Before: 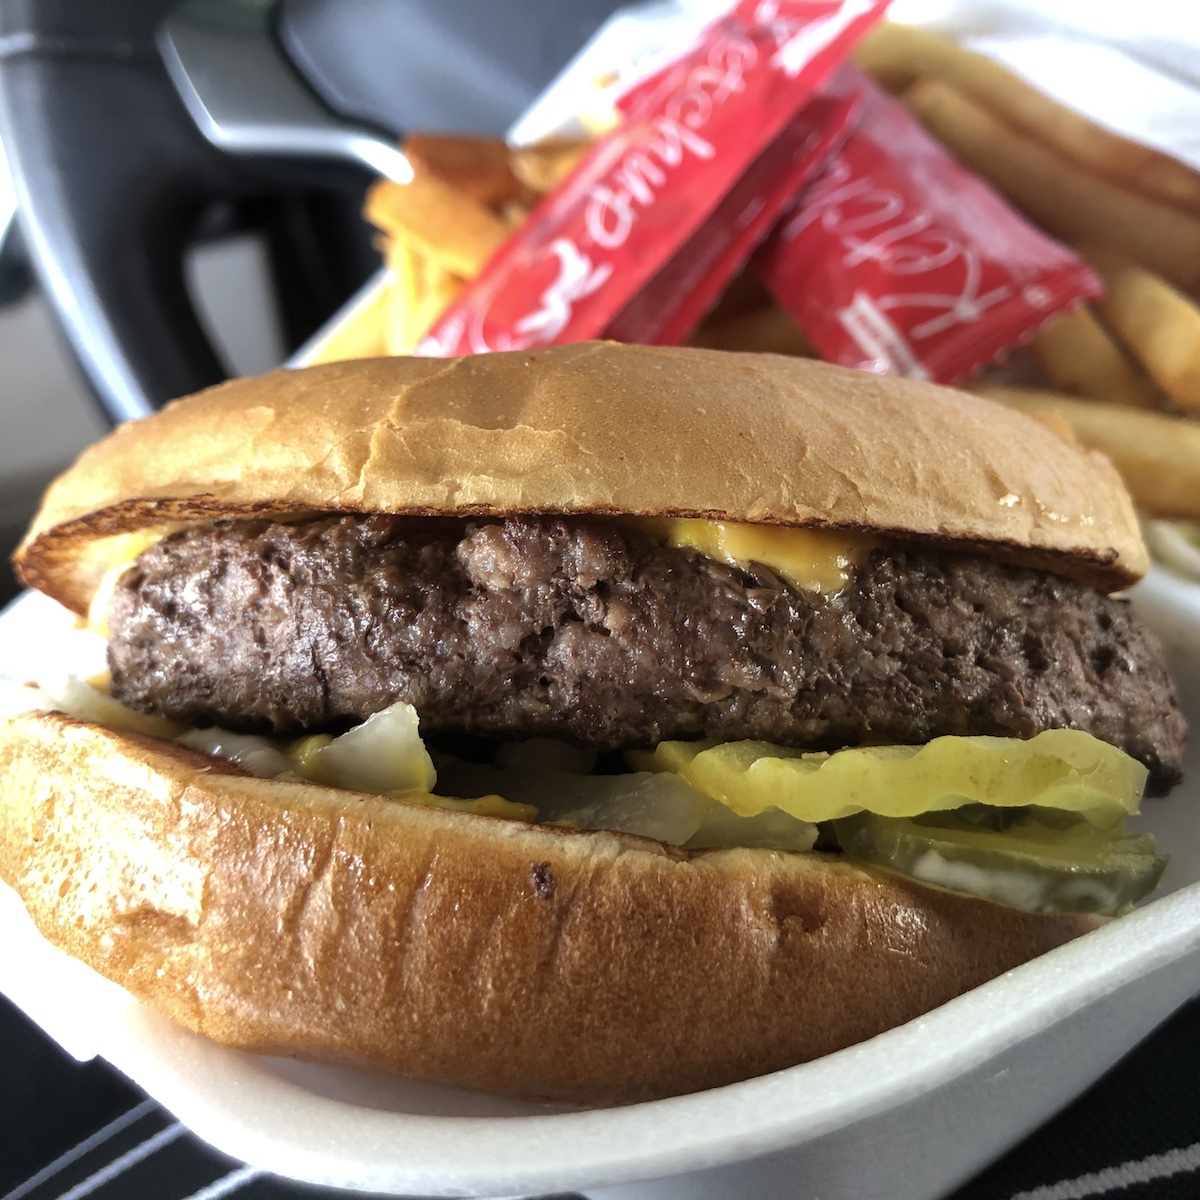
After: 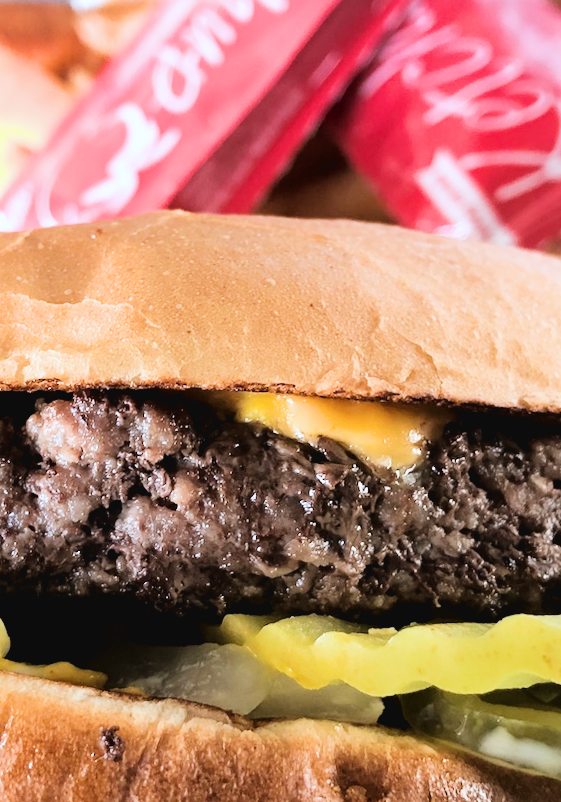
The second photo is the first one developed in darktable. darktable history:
crop: left 32.075%, top 10.976%, right 18.355%, bottom 17.596%
exposure: black level correction 0.001, exposure 0.955 EV, compensate exposure bias true, compensate highlight preservation false
color correction: highlights a* -0.772, highlights b* -8.92
sharpen: radius 5.325, amount 0.312, threshold 26.433
filmic rgb: black relative exposure -5 EV, hardness 2.88, contrast 1.3, highlights saturation mix -30%
rgb levels: levels [[0.013, 0.434, 0.89], [0, 0.5, 1], [0, 0.5, 1]]
tone curve: curves: ch0 [(0, 0.032) (0.181, 0.152) (0.751, 0.762) (1, 1)], color space Lab, linked channels, preserve colors none
rotate and perspective: rotation 0.062°, lens shift (vertical) 0.115, lens shift (horizontal) -0.133, crop left 0.047, crop right 0.94, crop top 0.061, crop bottom 0.94
